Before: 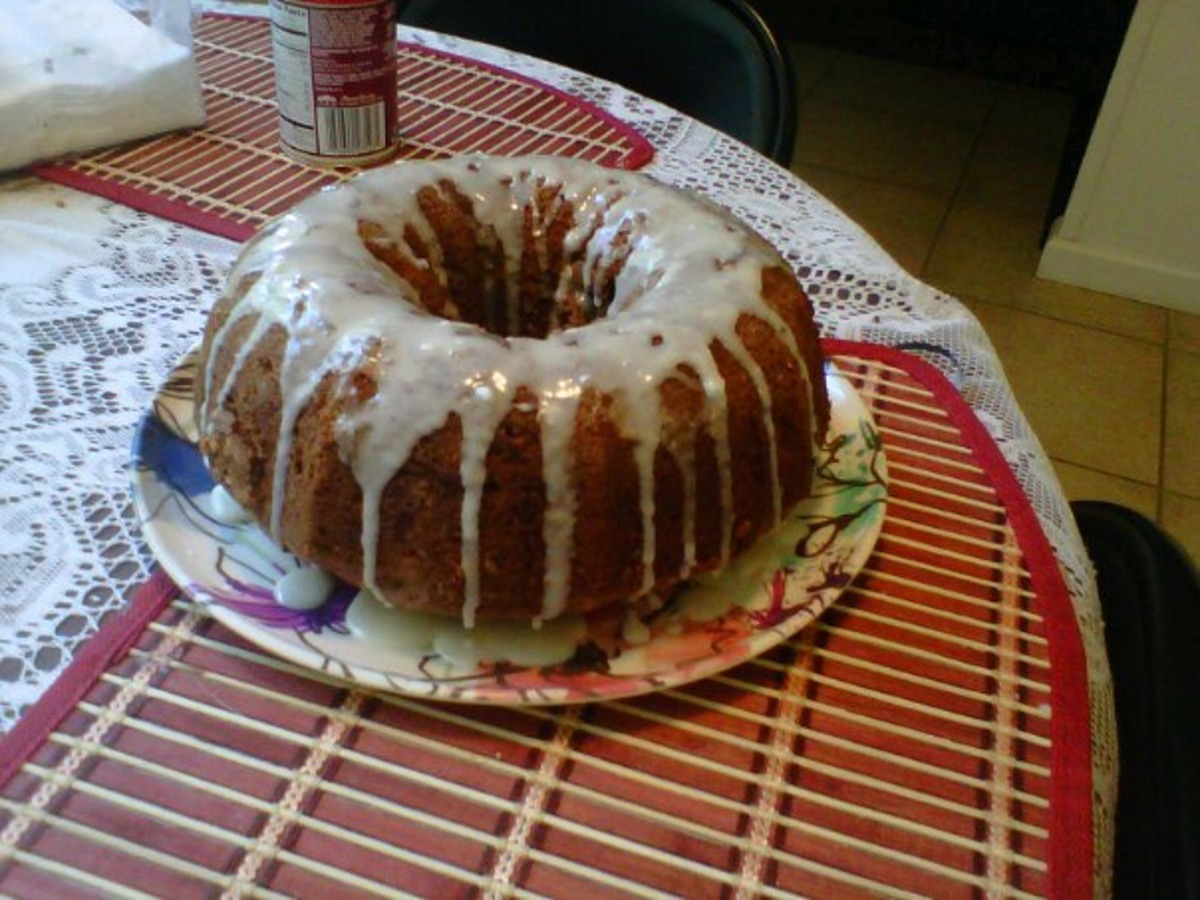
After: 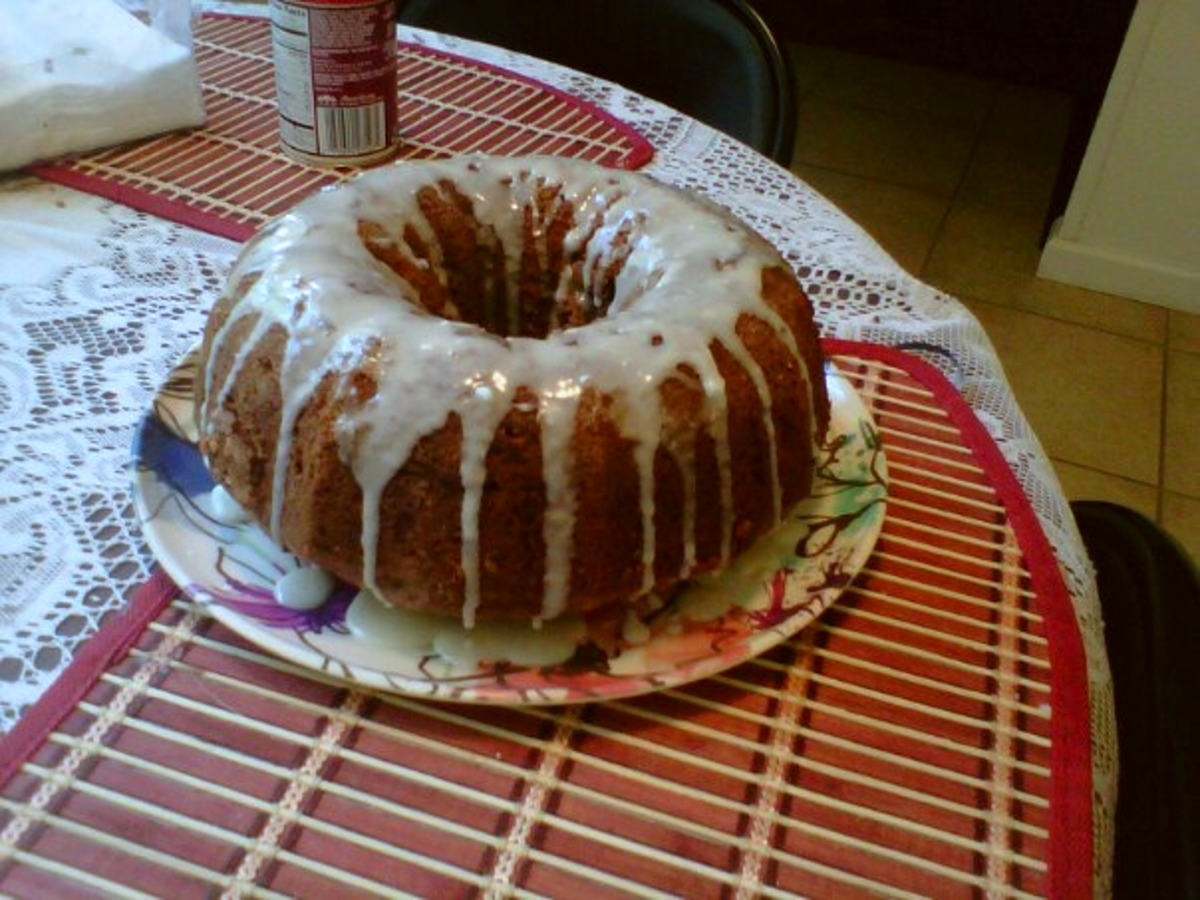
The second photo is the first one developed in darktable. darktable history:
color correction: highlights a* -3.22, highlights b* -6.76, shadows a* 3.2, shadows b* 5.56
